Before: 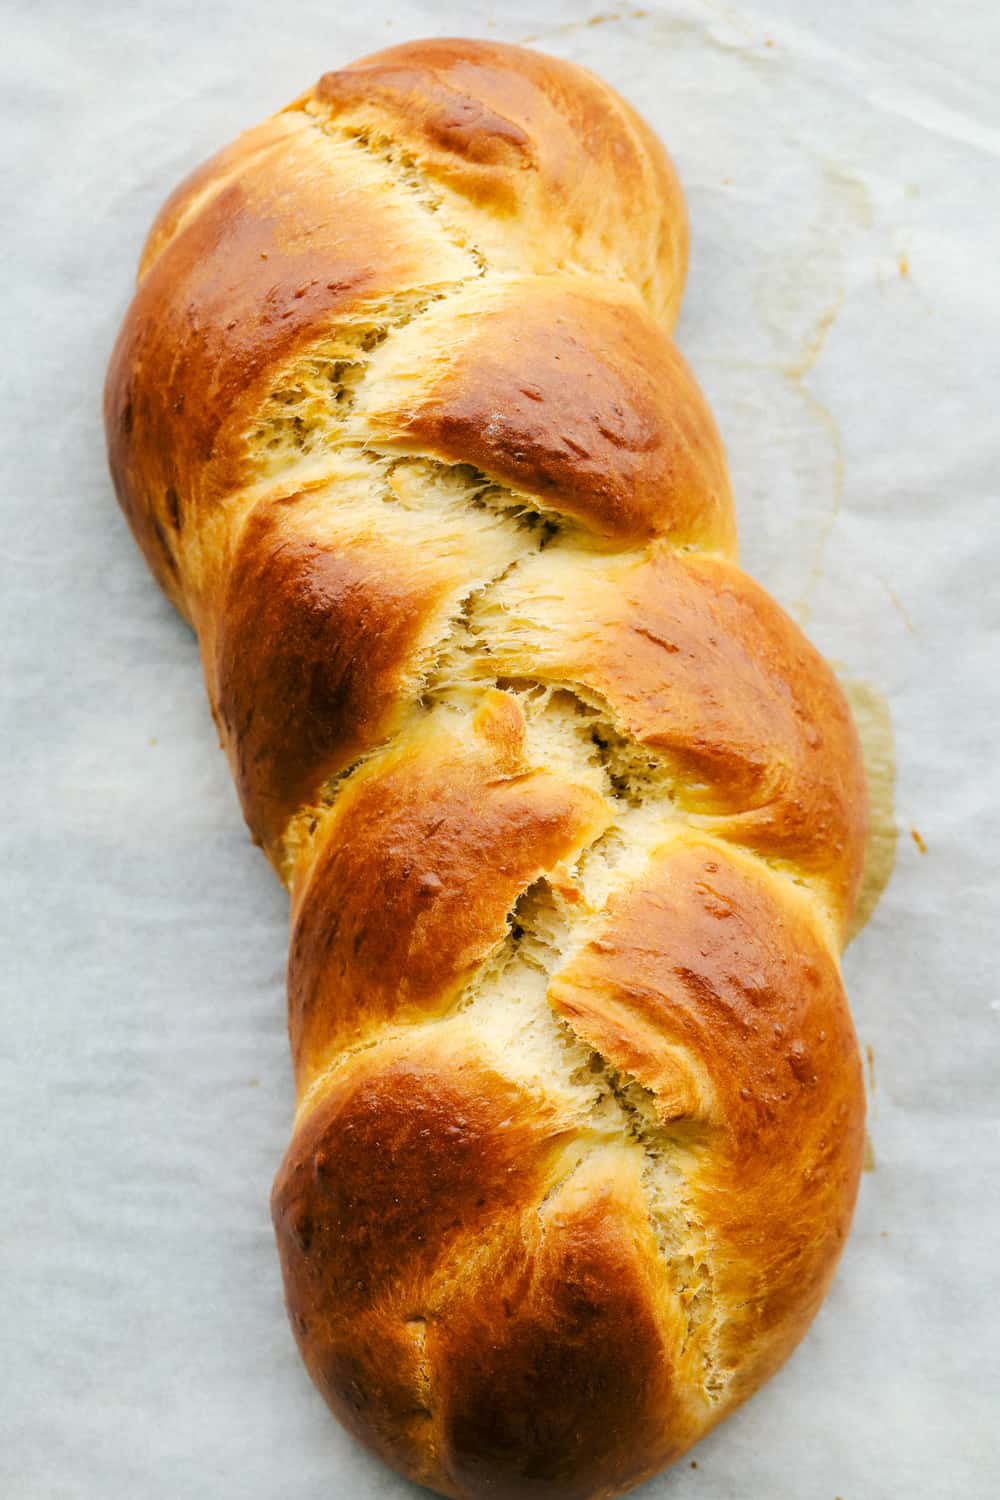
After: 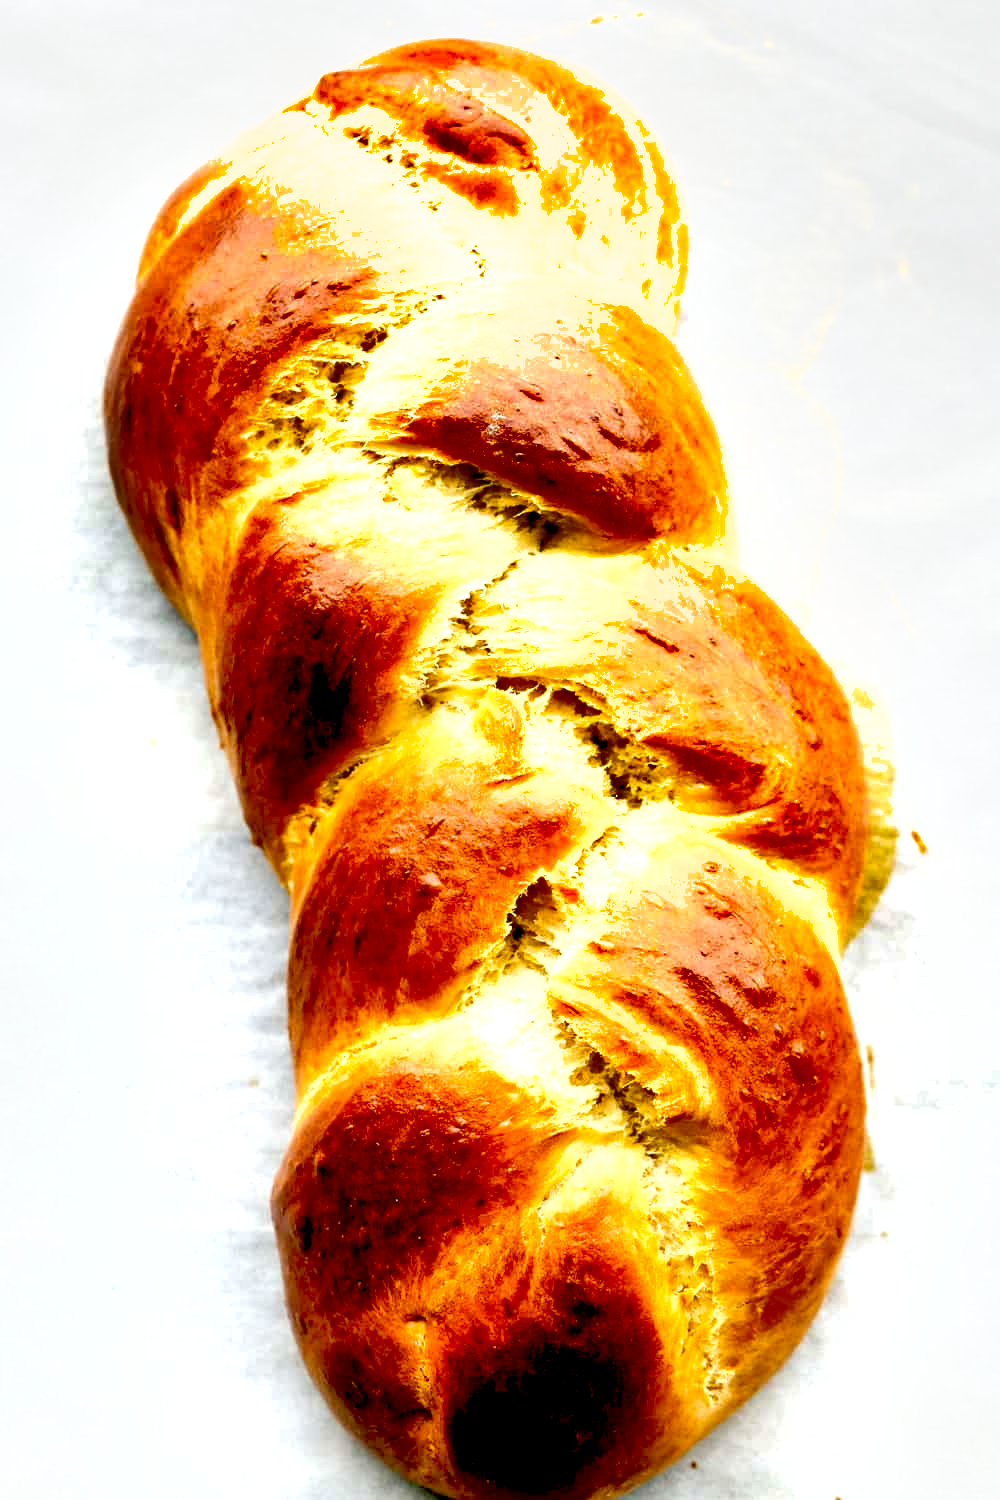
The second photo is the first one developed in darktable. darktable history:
exposure: black level correction 0.035, exposure 0.902 EV, compensate exposure bias true, compensate highlight preservation false
shadows and highlights: highlights color adjustment 56.36%, low approximation 0.01, soften with gaussian
